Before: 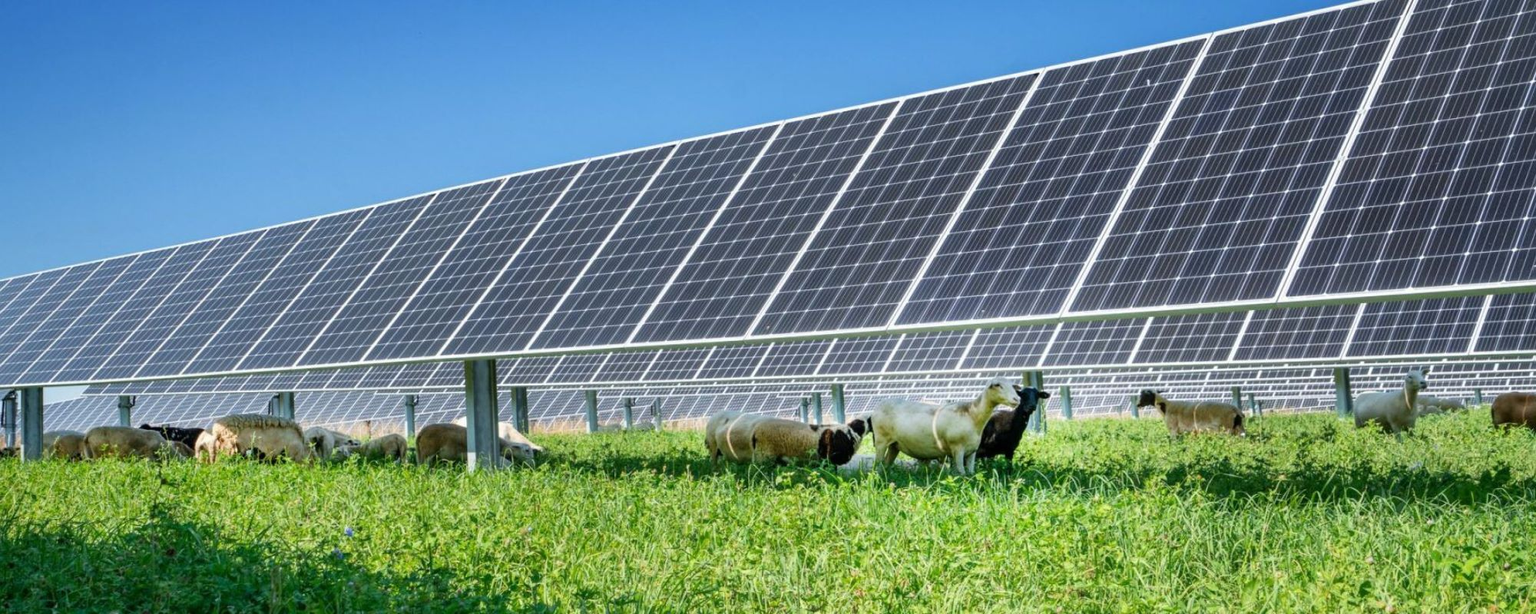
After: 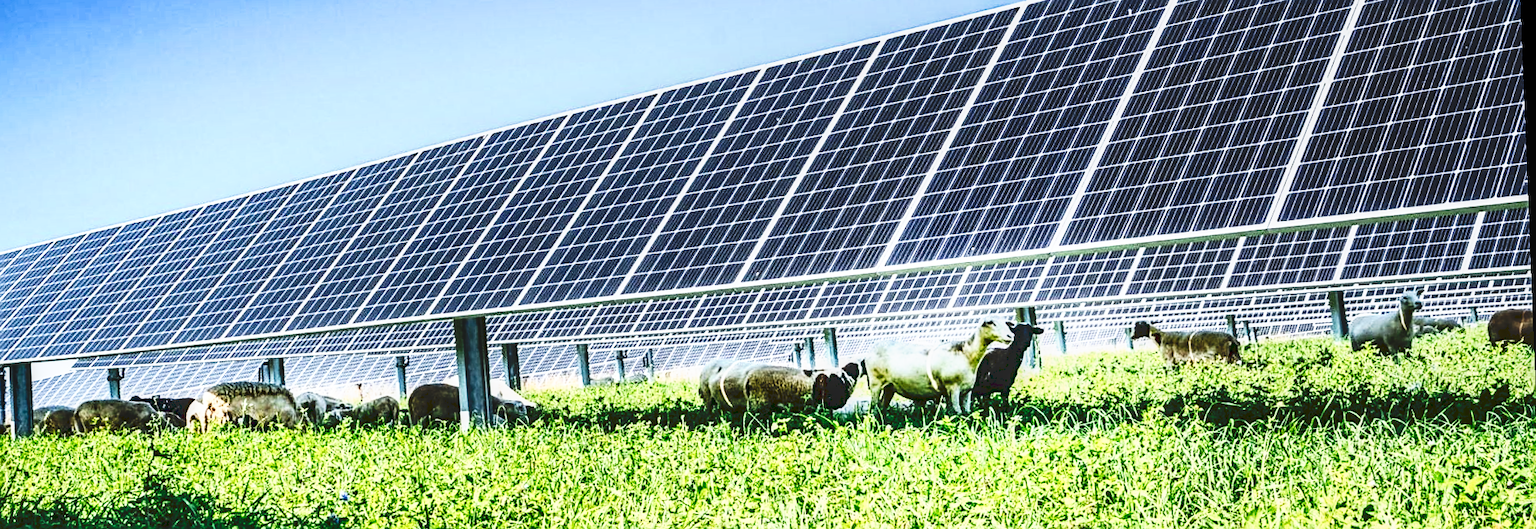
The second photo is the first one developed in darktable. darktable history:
white balance: red 0.974, blue 1.044
rotate and perspective: rotation -2.29°, automatic cropping off
contrast brightness saturation: contrast 0.39, brightness 0.1
crop and rotate: left 1.814%, top 12.818%, right 0.25%, bottom 9.225%
local contrast: on, module defaults
sharpen: amount 0.575
tone curve: curves: ch0 [(0, 0) (0.003, 0.082) (0.011, 0.082) (0.025, 0.088) (0.044, 0.088) (0.069, 0.093) (0.1, 0.101) (0.136, 0.109) (0.177, 0.129) (0.224, 0.155) (0.277, 0.214) (0.335, 0.289) (0.399, 0.378) (0.468, 0.476) (0.543, 0.589) (0.623, 0.713) (0.709, 0.826) (0.801, 0.908) (0.898, 0.98) (1, 1)], preserve colors none
